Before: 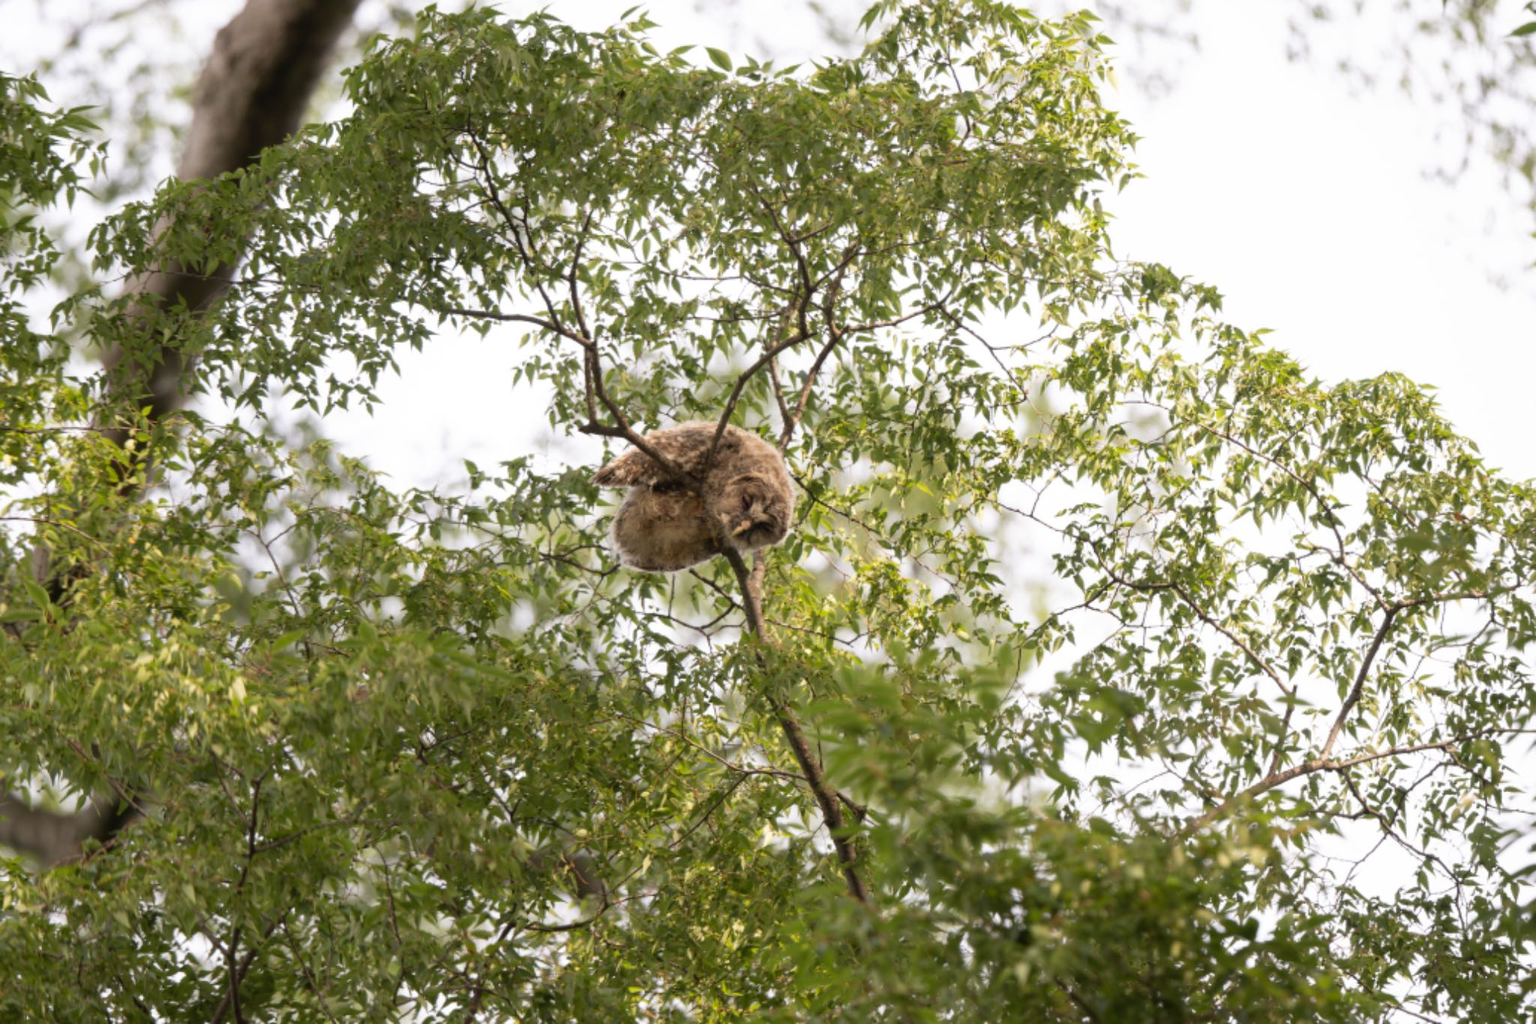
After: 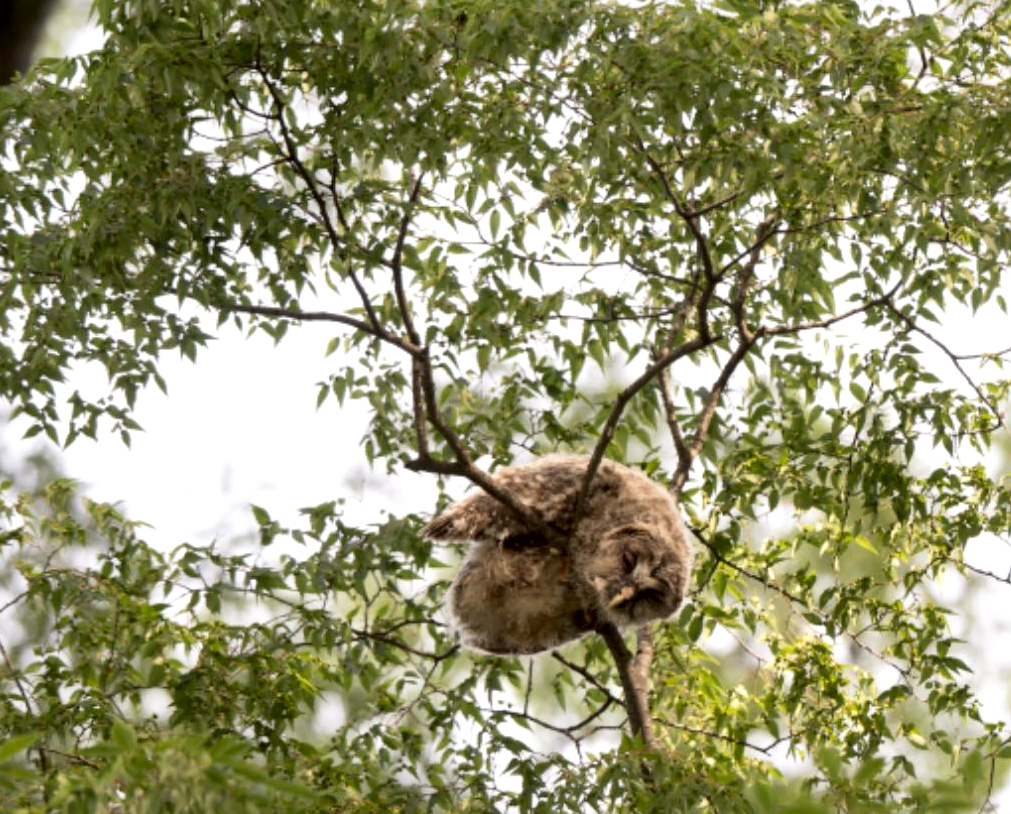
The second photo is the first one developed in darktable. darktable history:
crop: left 17.954%, top 7.906%, right 32.642%, bottom 32.408%
local contrast: mode bilateral grid, contrast 26, coarseness 60, detail 151%, midtone range 0.2
exposure: black level correction 0.005, exposure 0.003 EV, compensate highlight preservation false
